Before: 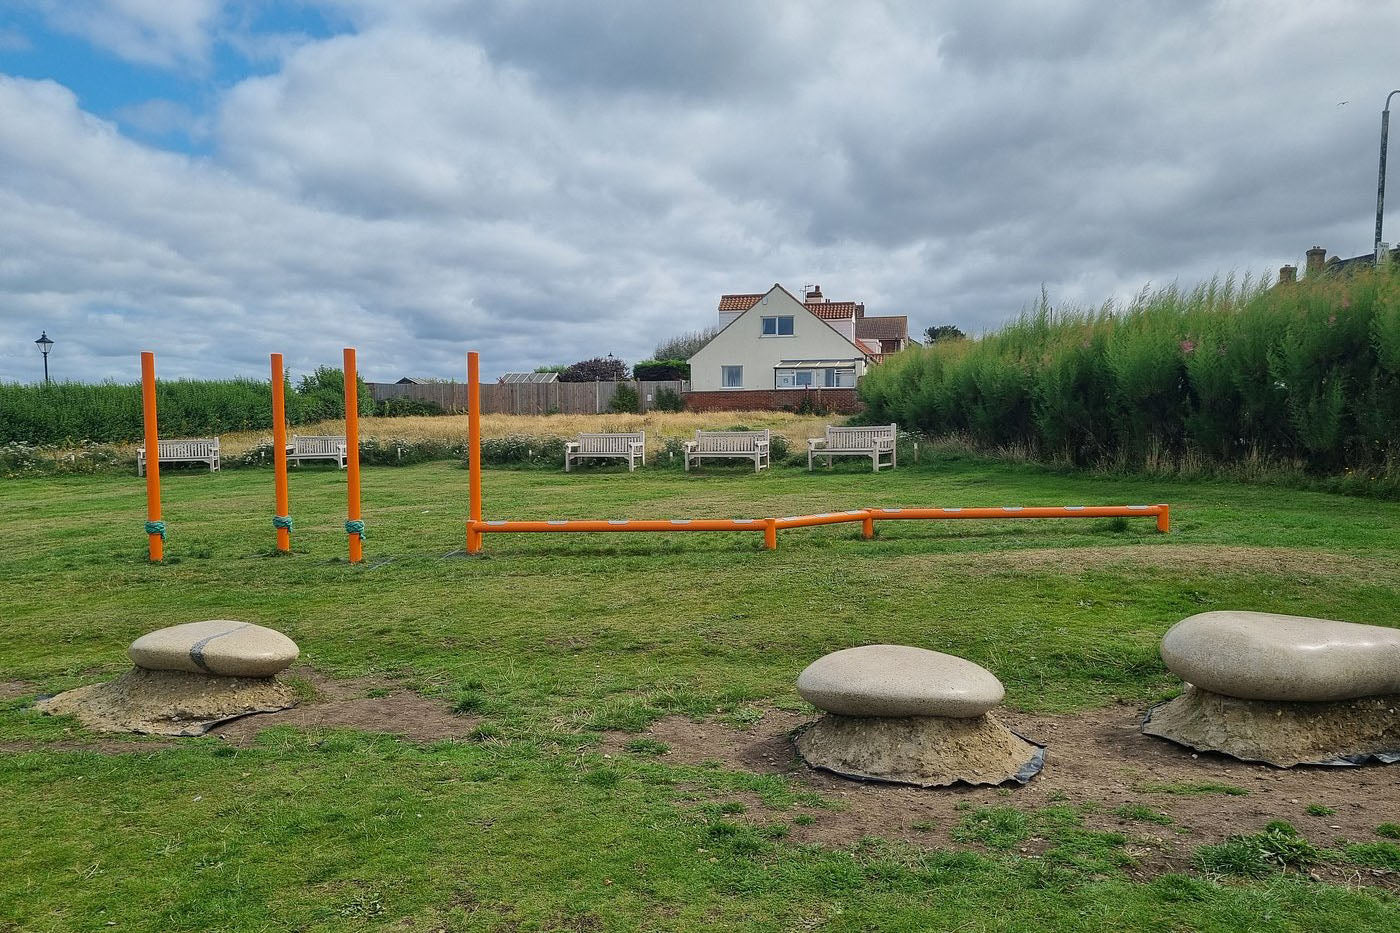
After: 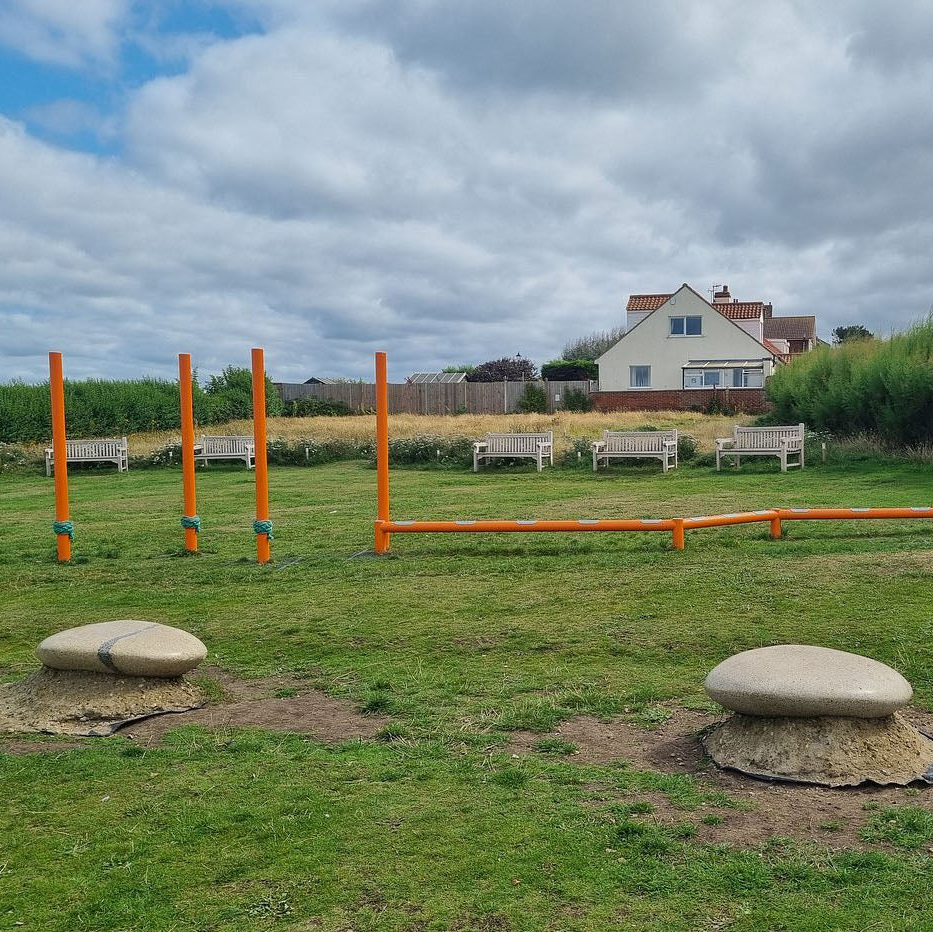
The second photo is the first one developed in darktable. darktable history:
crop and rotate: left 6.617%, right 26.717%
